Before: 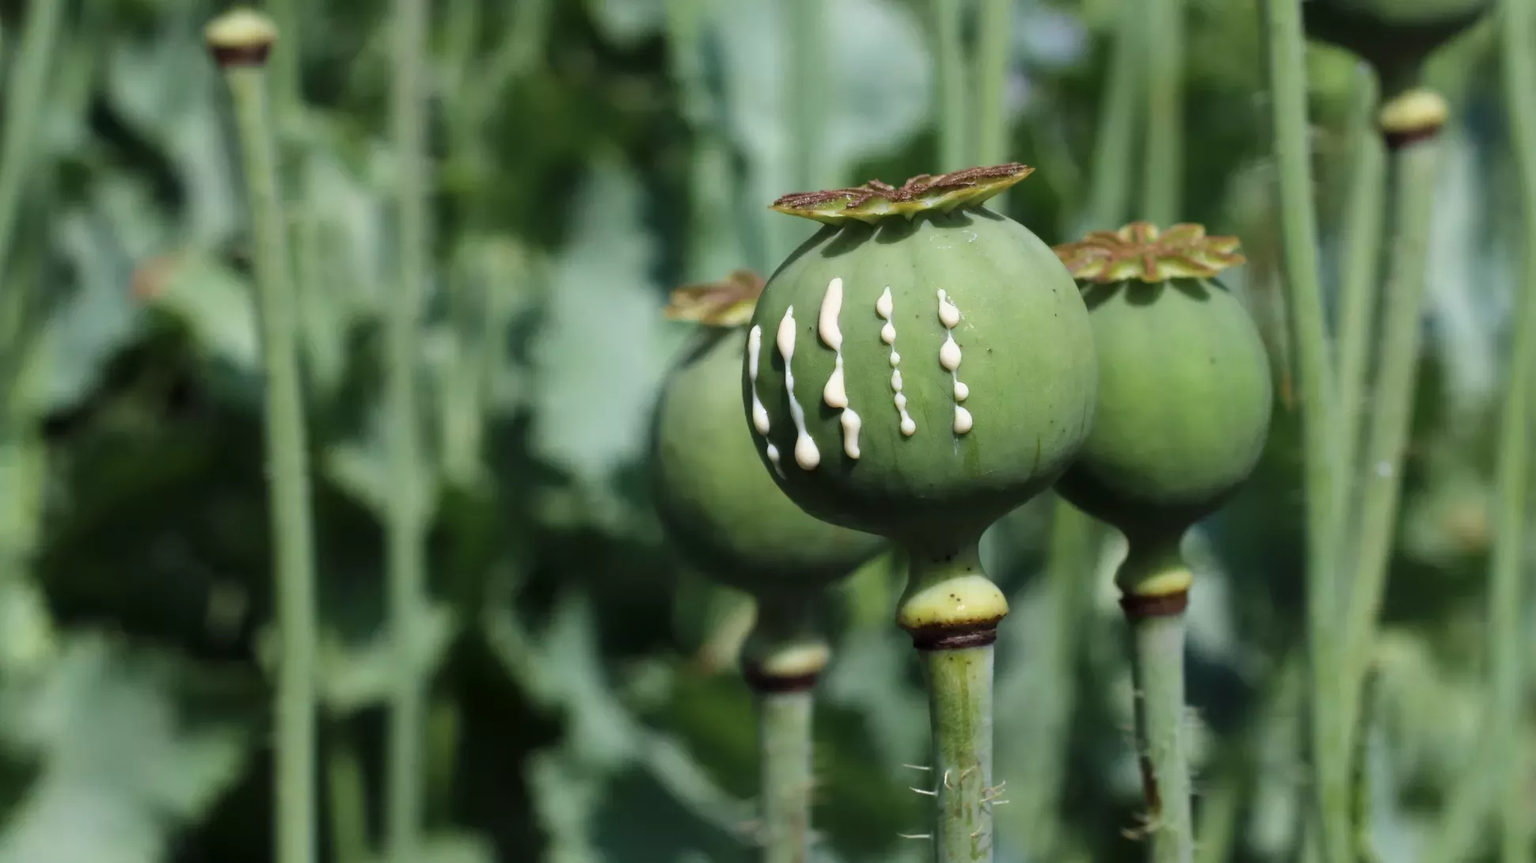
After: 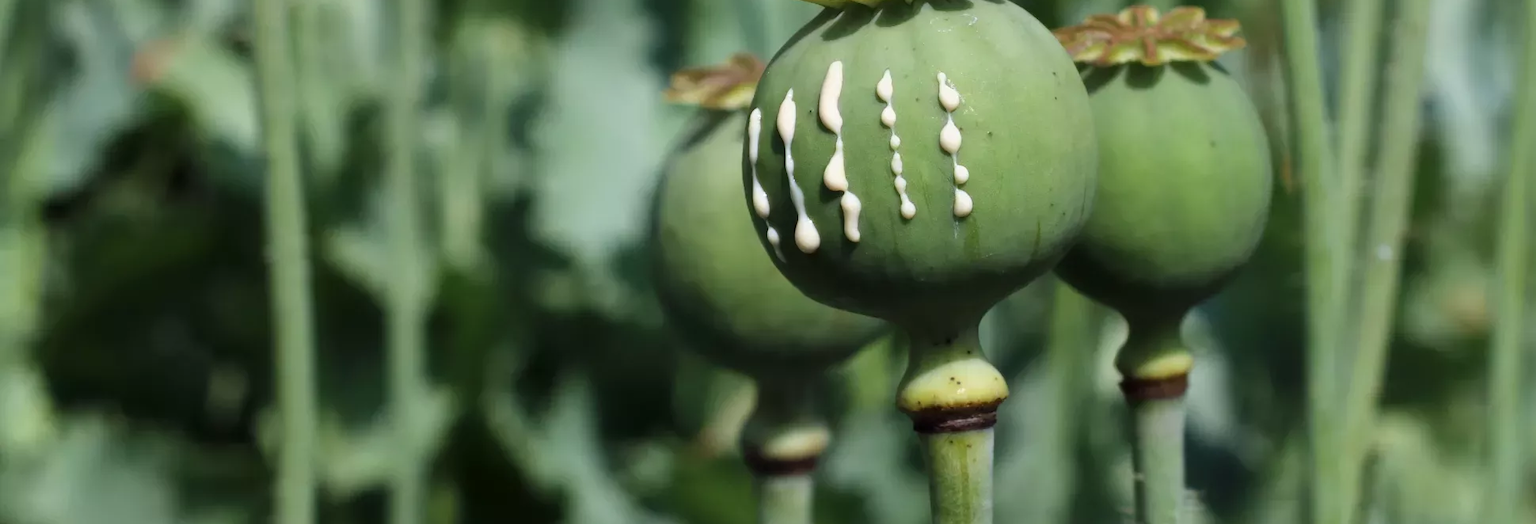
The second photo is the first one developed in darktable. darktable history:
crop and rotate: top 25.18%, bottom 14.006%
